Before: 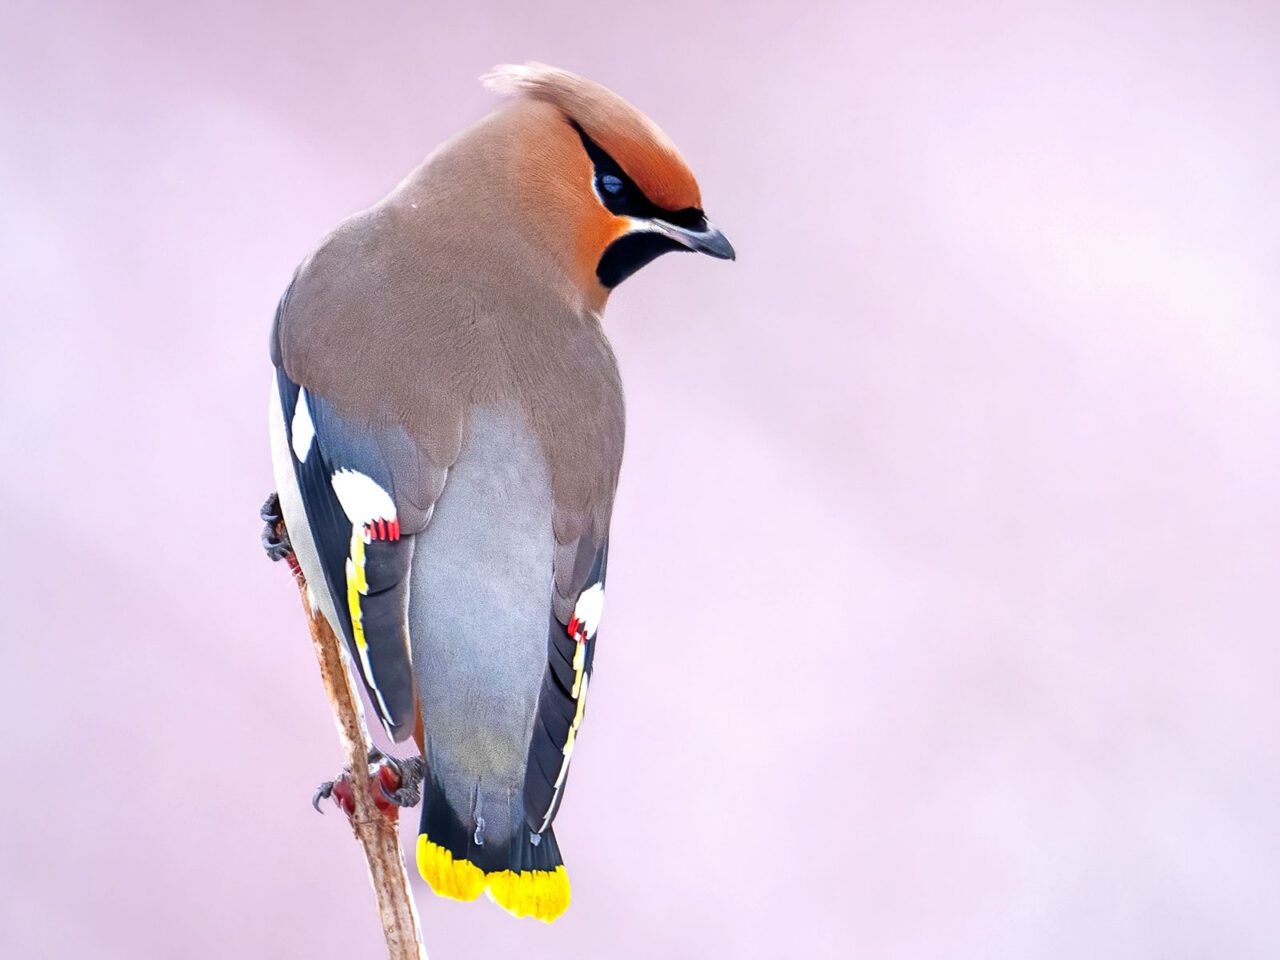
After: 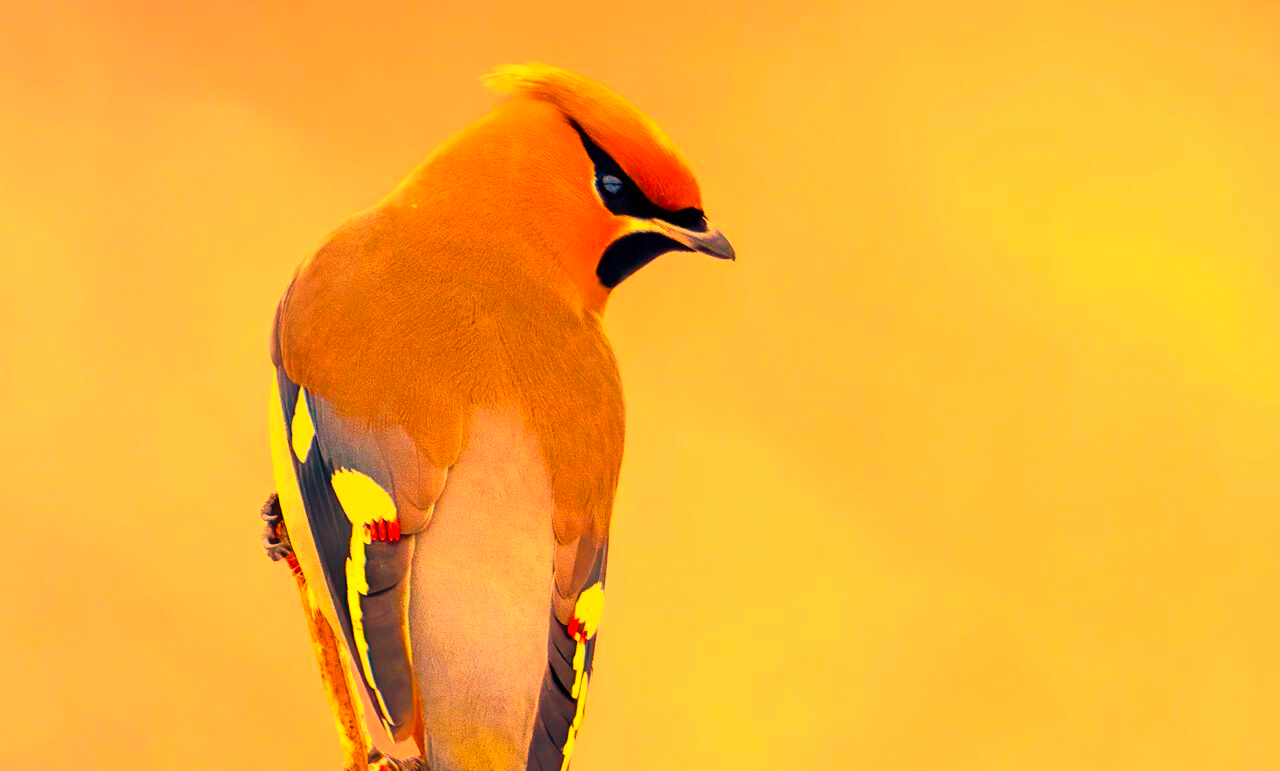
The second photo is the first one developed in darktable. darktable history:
color balance rgb: linear chroma grading › global chroma 23.15%, perceptual saturation grading › global saturation 28.7%, perceptual saturation grading › mid-tones 12.04%, perceptual saturation grading › shadows 10.19%, global vibrance 22.22%
white balance: red 1.467, blue 0.684
crop: bottom 19.644%
